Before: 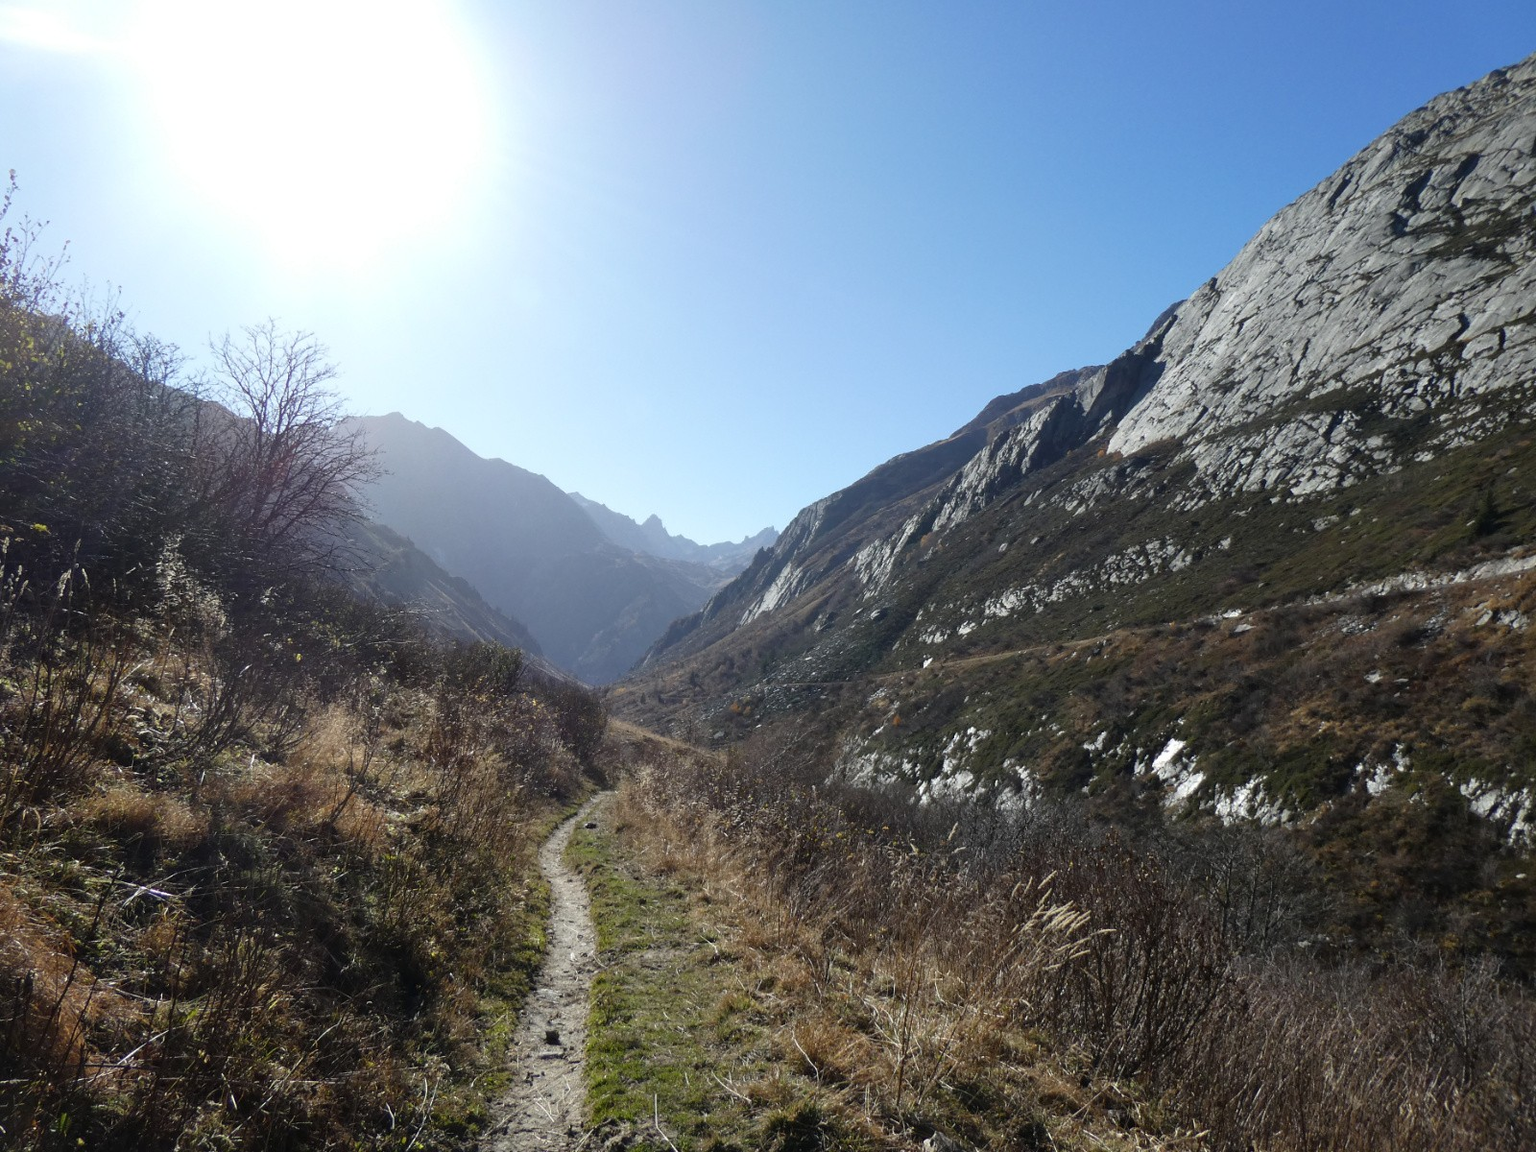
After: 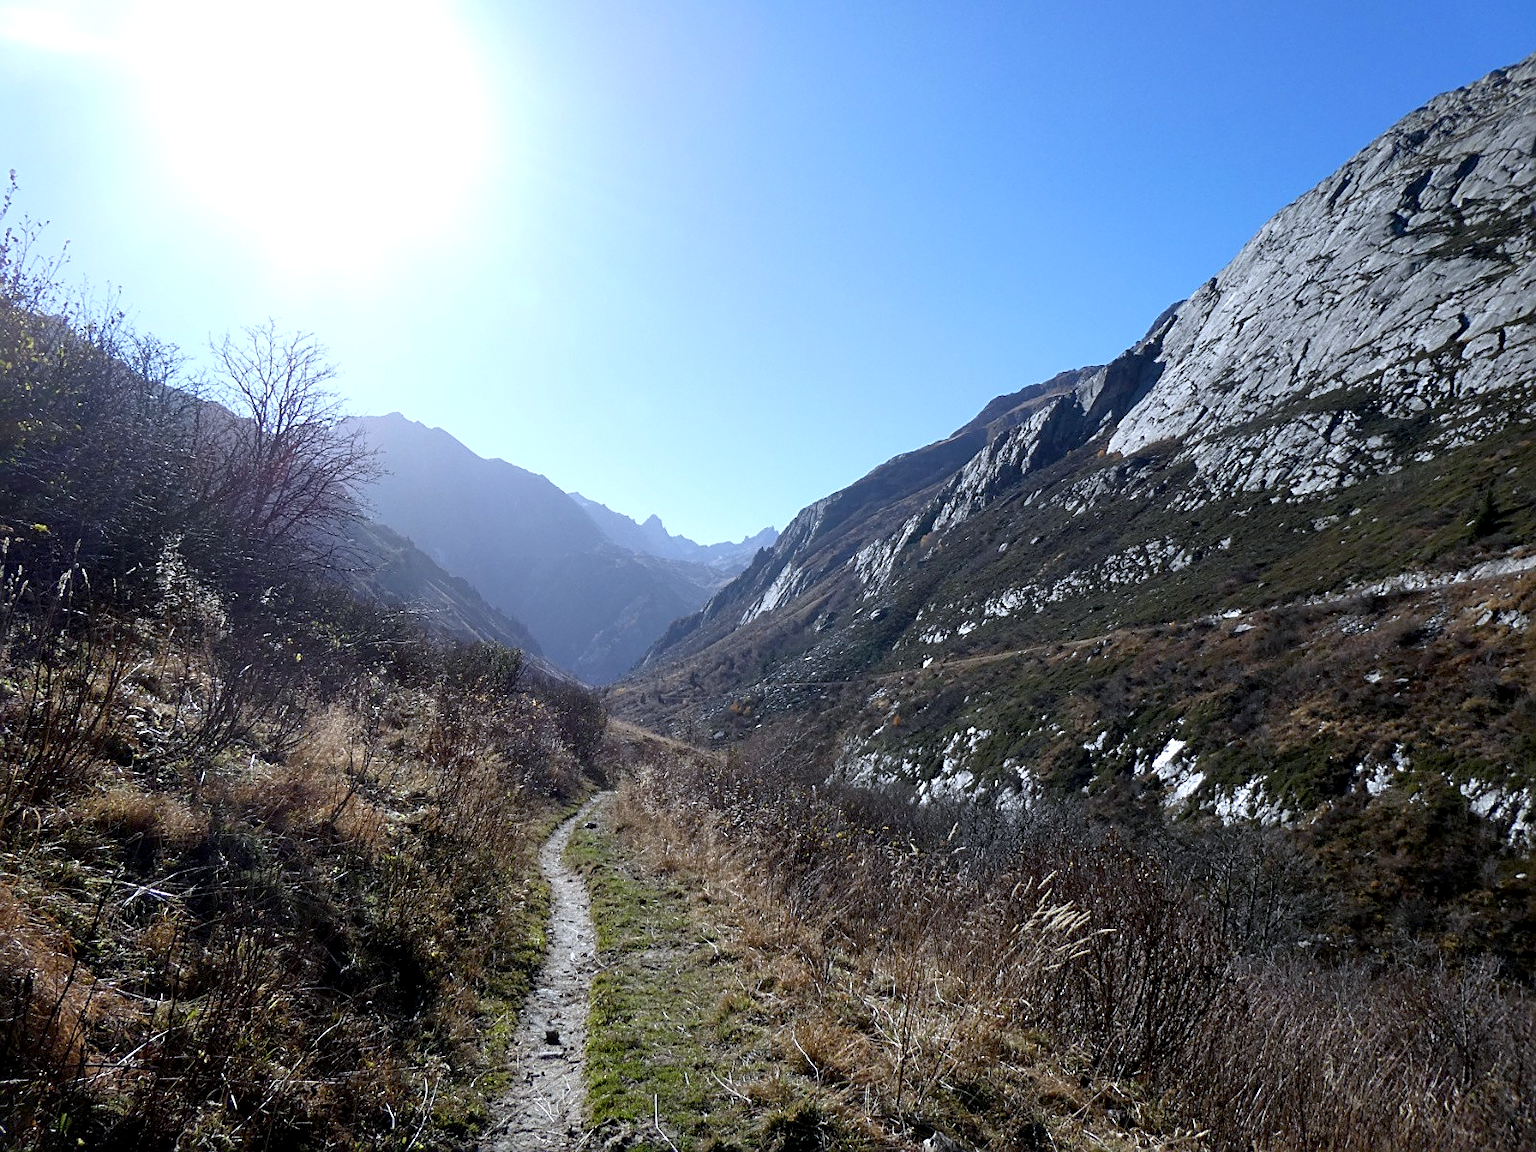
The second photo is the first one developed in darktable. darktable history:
color calibration: illuminant as shot in camera, x 0.365, y 0.378, temperature 4421.87 K
sharpen: on, module defaults
exposure: black level correction 0.007, exposure 0.159 EV, compensate highlight preservation false
